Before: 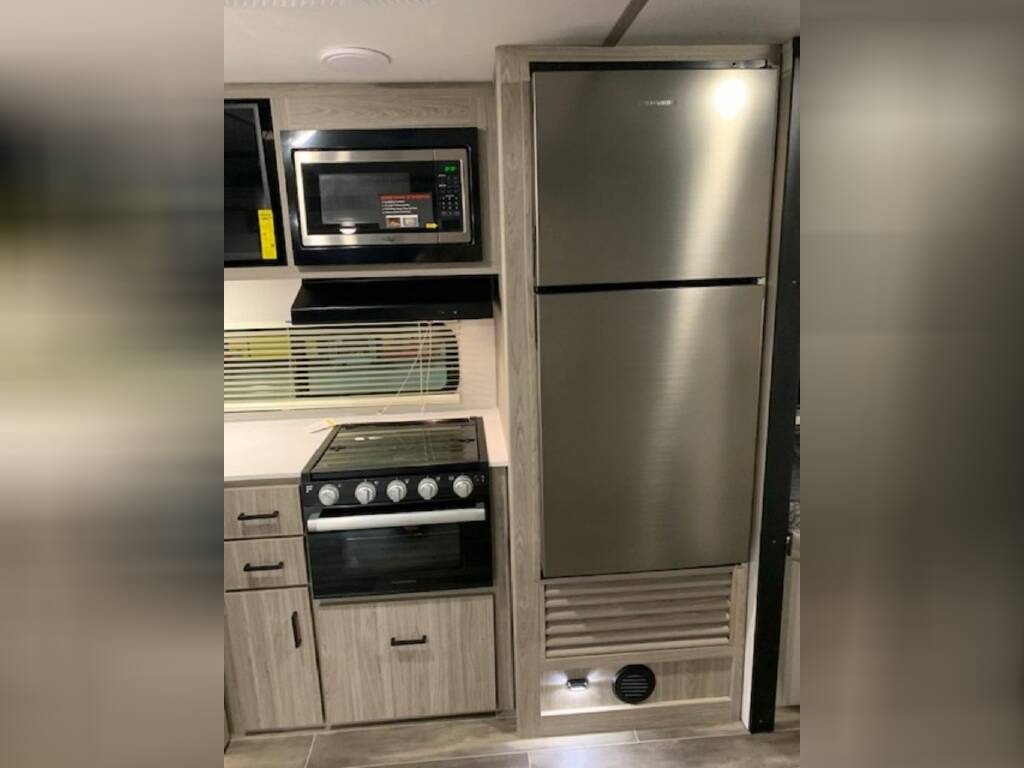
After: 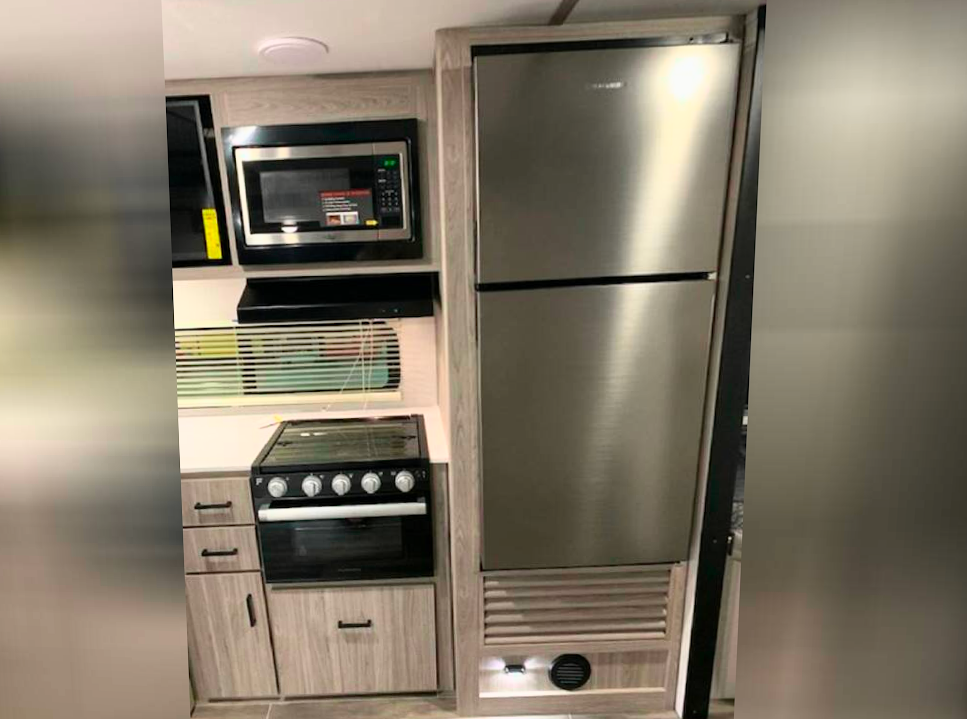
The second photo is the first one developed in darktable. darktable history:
tone curve: curves: ch0 [(0, 0) (0.051, 0.047) (0.102, 0.099) (0.236, 0.249) (0.429, 0.473) (0.67, 0.755) (0.875, 0.948) (1, 0.985)]; ch1 [(0, 0) (0.339, 0.298) (0.402, 0.363) (0.453, 0.413) (0.485, 0.469) (0.494, 0.493) (0.504, 0.502) (0.515, 0.526) (0.563, 0.591) (0.597, 0.639) (0.834, 0.888) (1, 1)]; ch2 [(0, 0) (0.362, 0.353) (0.425, 0.439) (0.501, 0.501) (0.537, 0.538) (0.58, 0.59) (0.642, 0.669) (0.773, 0.856) (1, 1)], color space Lab, independent channels, preserve colors none
rotate and perspective: rotation 0.062°, lens shift (vertical) 0.115, lens shift (horizontal) -0.133, crop left 0.047, crop right 0.94, crop top 0.061, crop bottom 0.94
